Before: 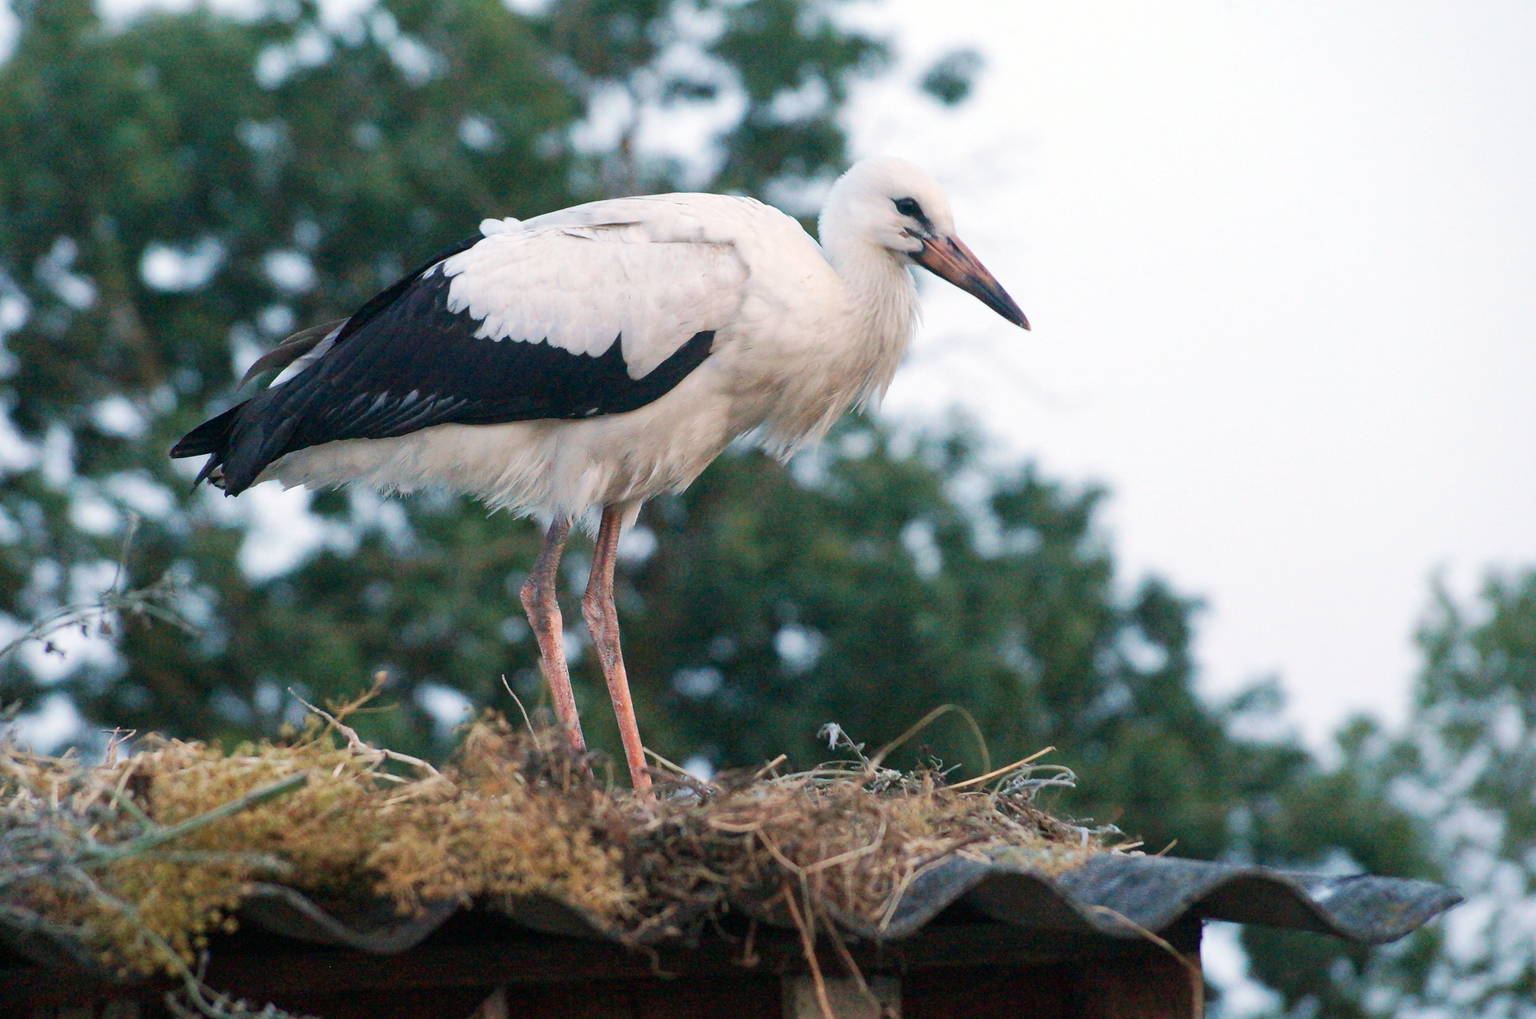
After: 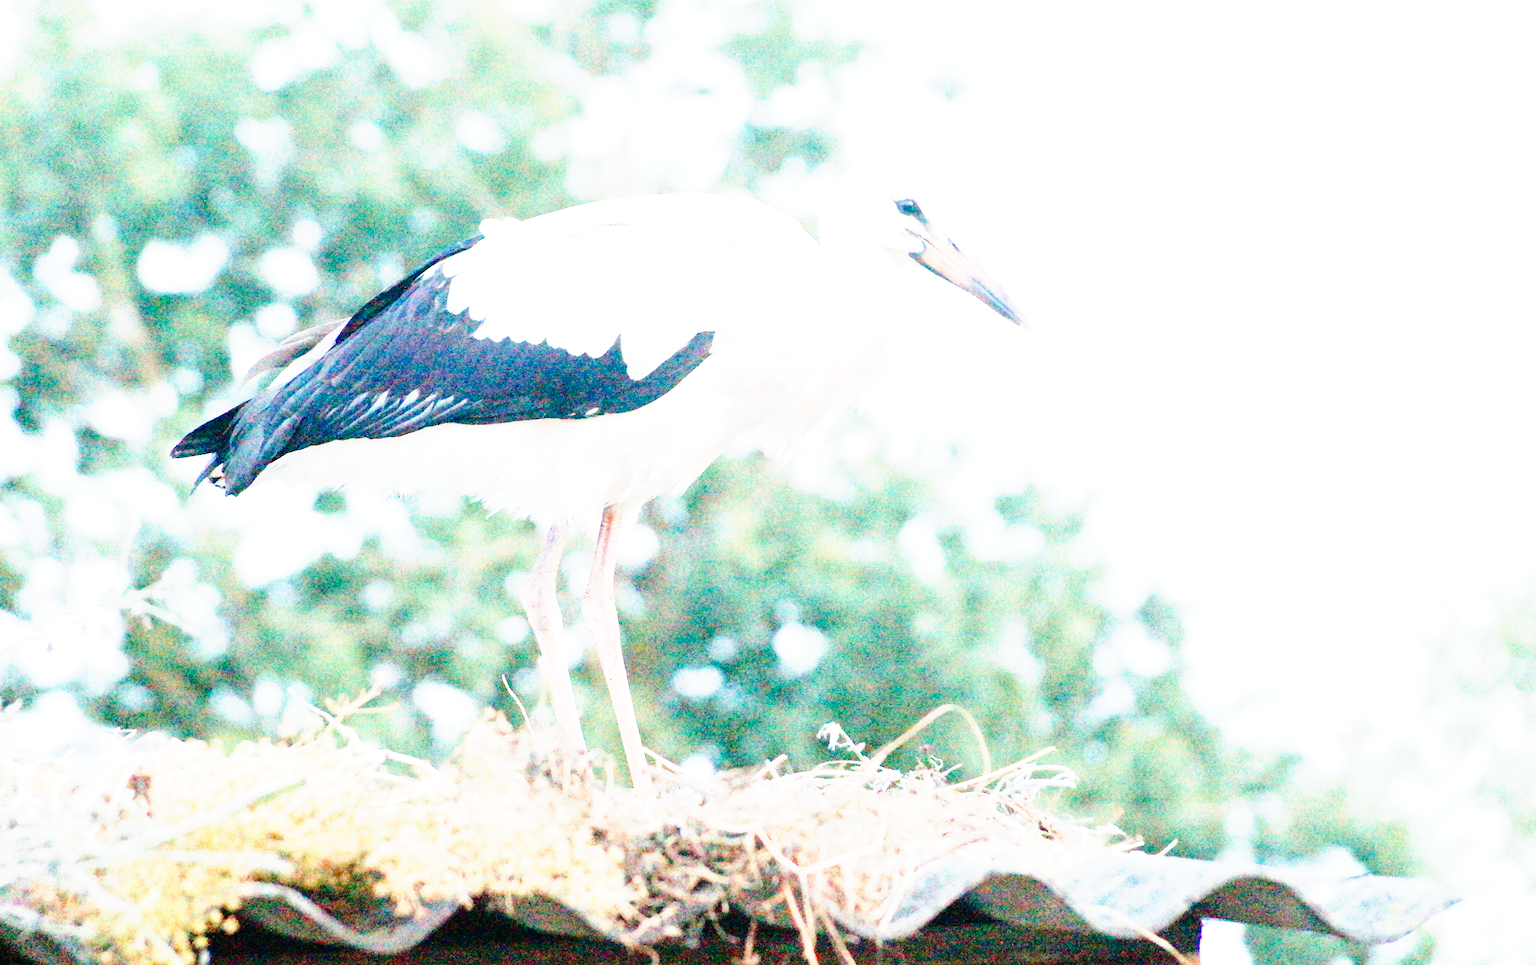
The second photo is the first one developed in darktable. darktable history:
crop and rotate: top 0.008%, bottom 5.217%
base curve: curves: ch0 [(0, 0) (0.007, 0.004) (0.027, 0.03) (0.046, 0.07) (0.207, 0.54) (0.442, 0.872) (0.673, 0.972) (1, 1)], preserve colors none
exposure: black level correction 0.001, exposure 2.585 EV, compensate highlight preservation false
tone curve: curves: ch0 [(0, 0.012) (0.036, 0.035) (0.274, 0.288) (0.504, 0.536) (0.844, 0.84) (1, 0.983)]; ch1 [(0, 0) (0.389, 0.403) (0.462, 0.486) (0.499, 0.498) (0.511, 0.502) (0.536, 0.547) (0.579, 0.578) (0.626, 0.645) (0.749, 0.781) (1, 1)]; ch2 [(0, 0) (0.457, 0.486) (0.5, 0.5) (0.557, 0.561) (0.614, 0.622) (0.704, 0.732) (1, 1)], preserve colors none
